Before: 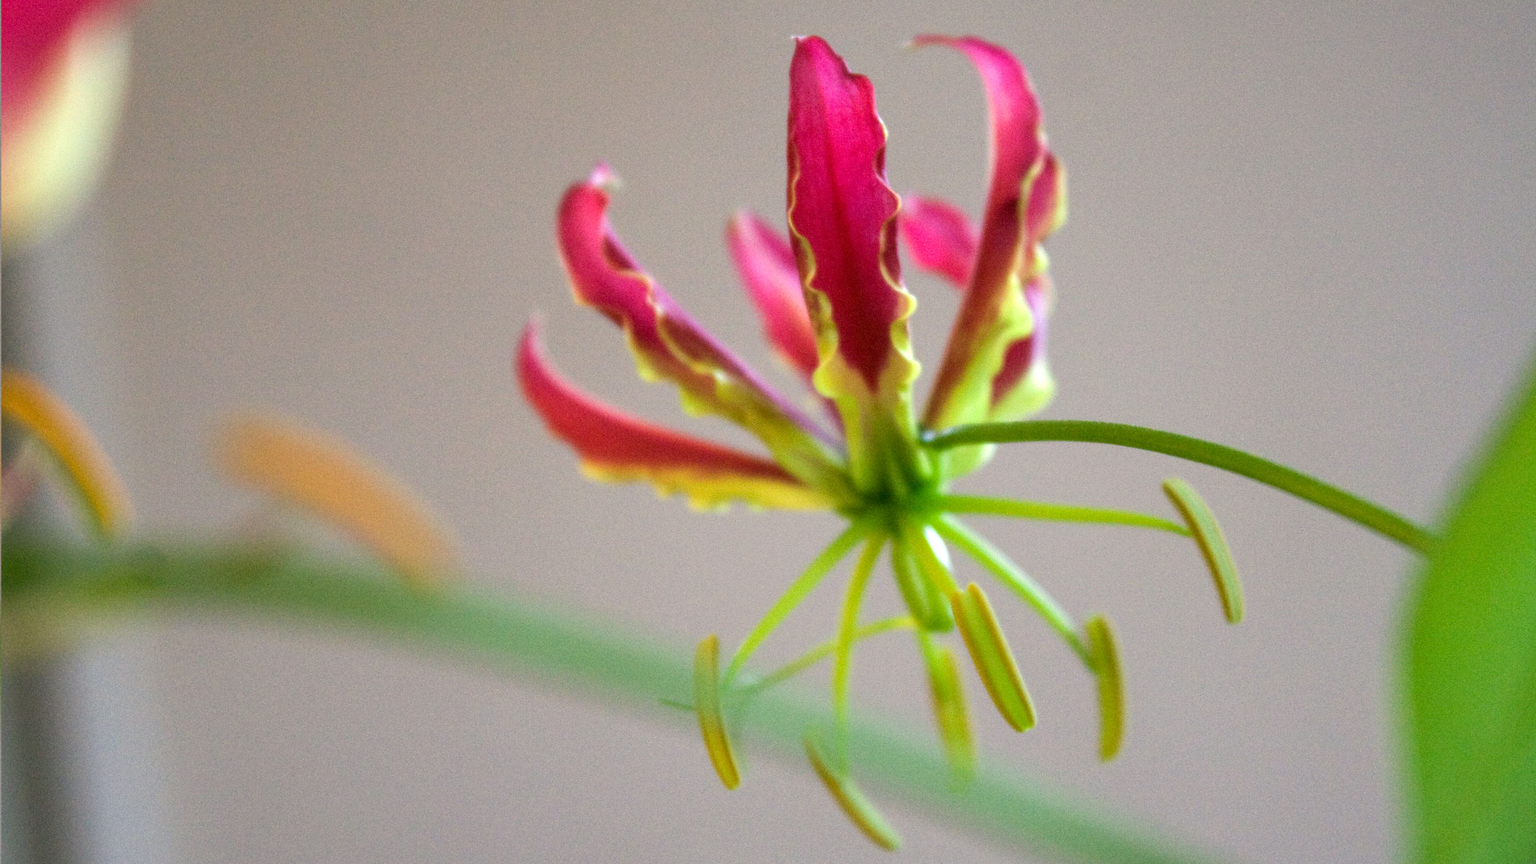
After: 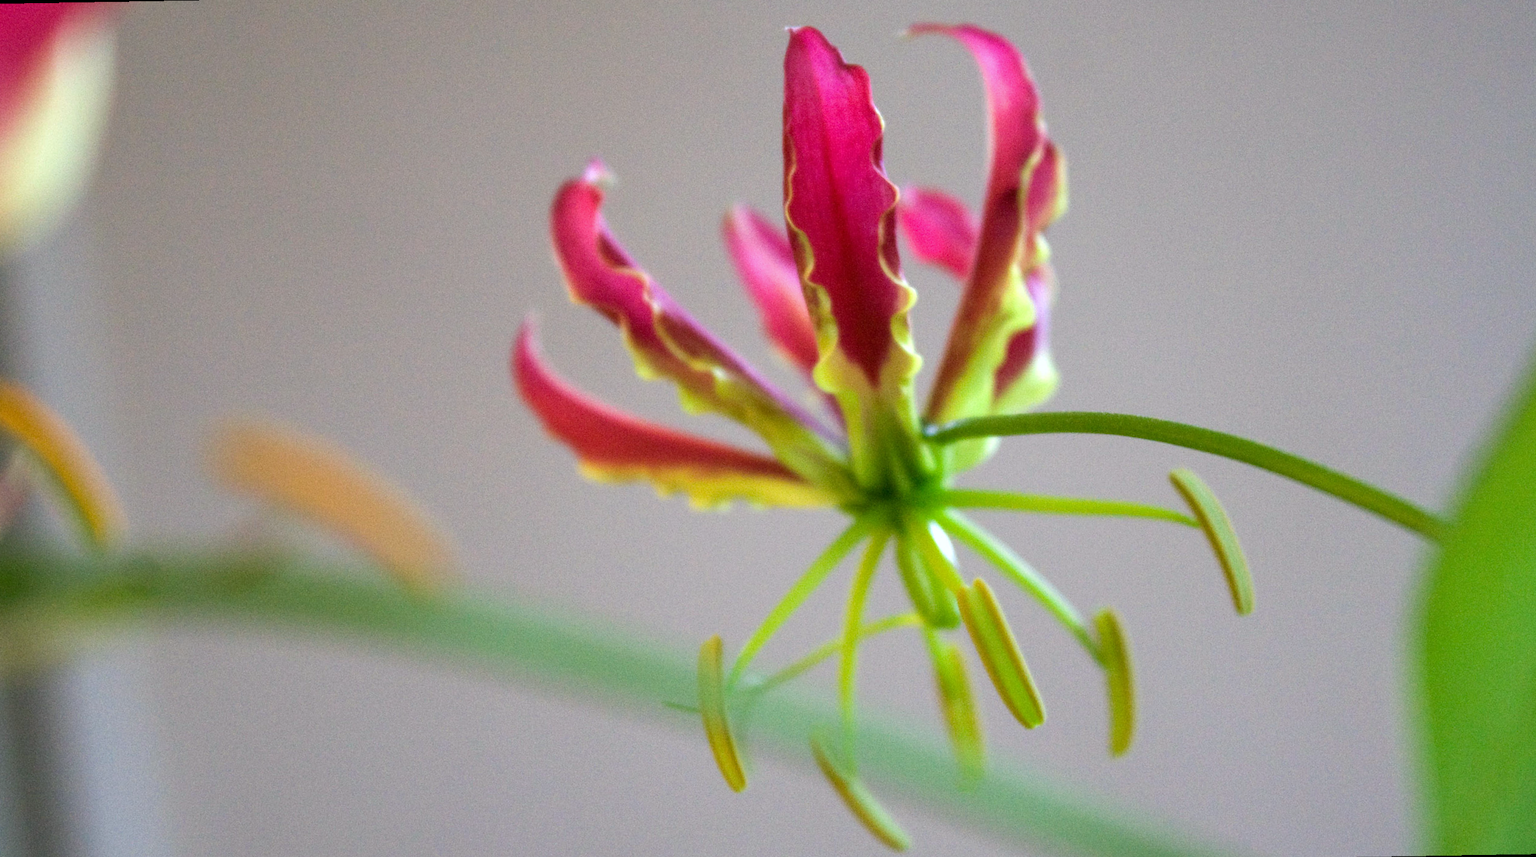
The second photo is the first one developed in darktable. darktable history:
rotate and perspective: rotation -1°, crop left 0.011, crop right 0.989, crop top 0.025, crop bottom 0.975
white balance: red 0.974, blue 1.044
